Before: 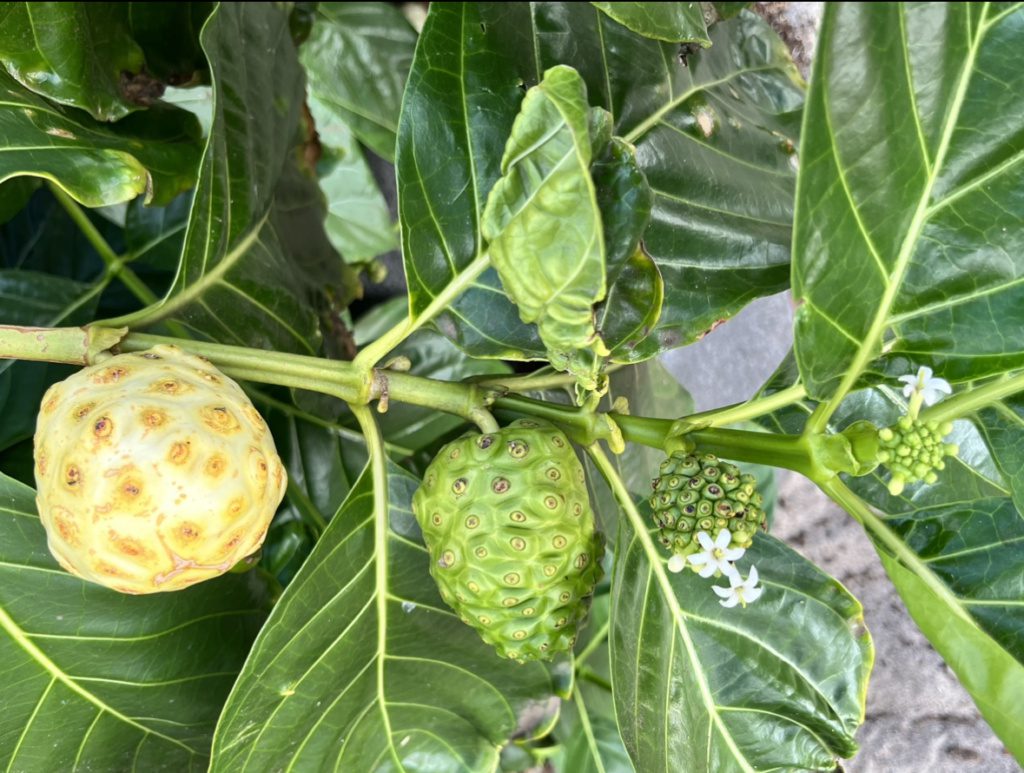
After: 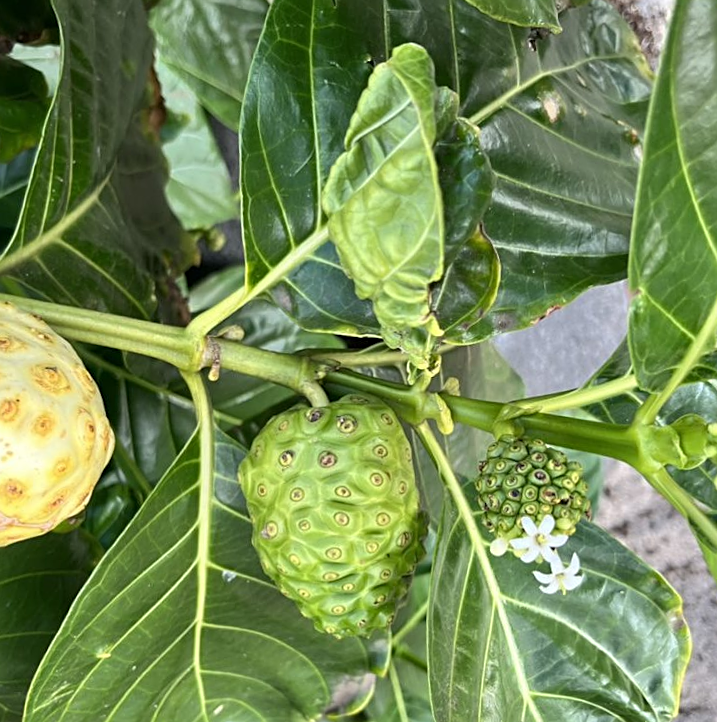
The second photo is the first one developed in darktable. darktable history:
crop and rotate: angle -3.06°, left 14.175%, top 0.026%, right 10.954%, bottom 0.06%
sharpen: on, module defaults
